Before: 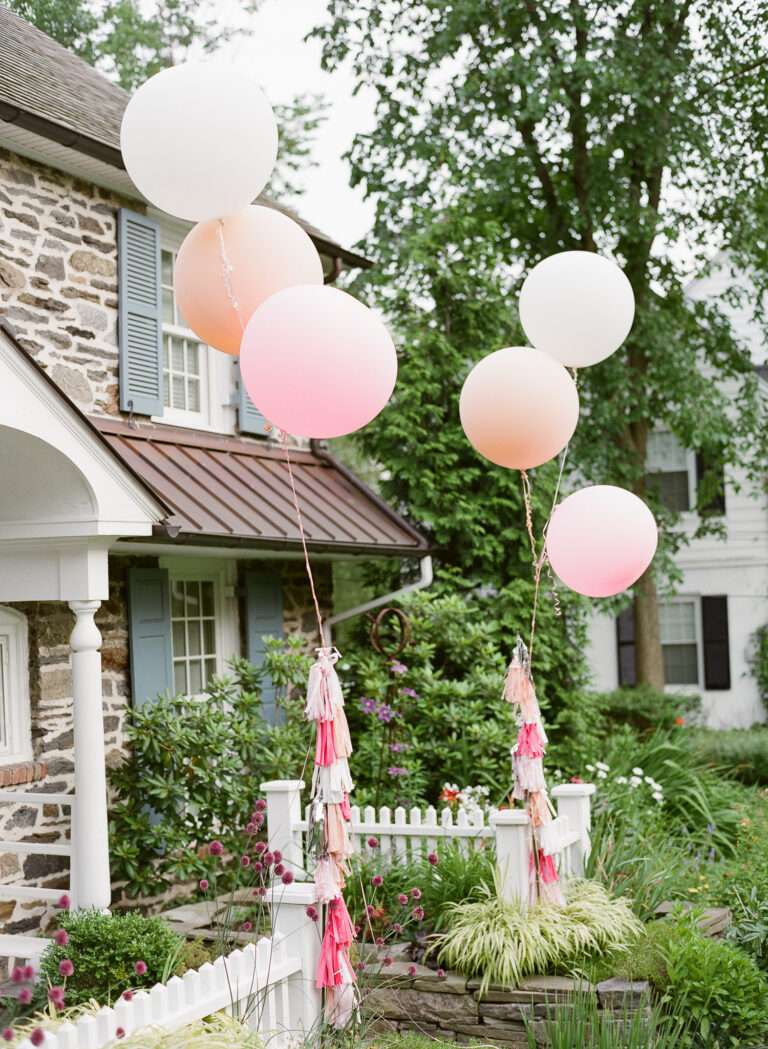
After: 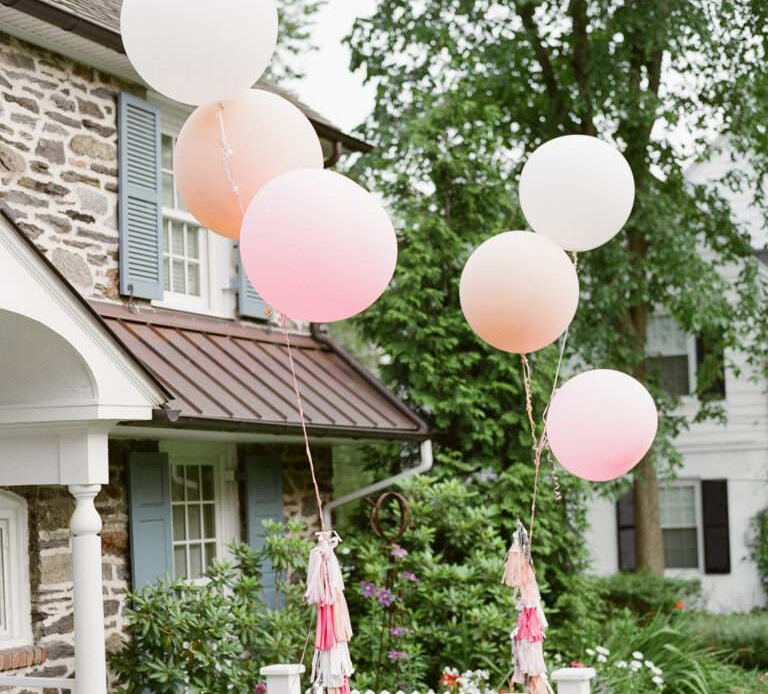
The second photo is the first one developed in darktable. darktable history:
crop: top 11.138%, bottom 22.681%
contrast brightness saturation: saturation -0.048
